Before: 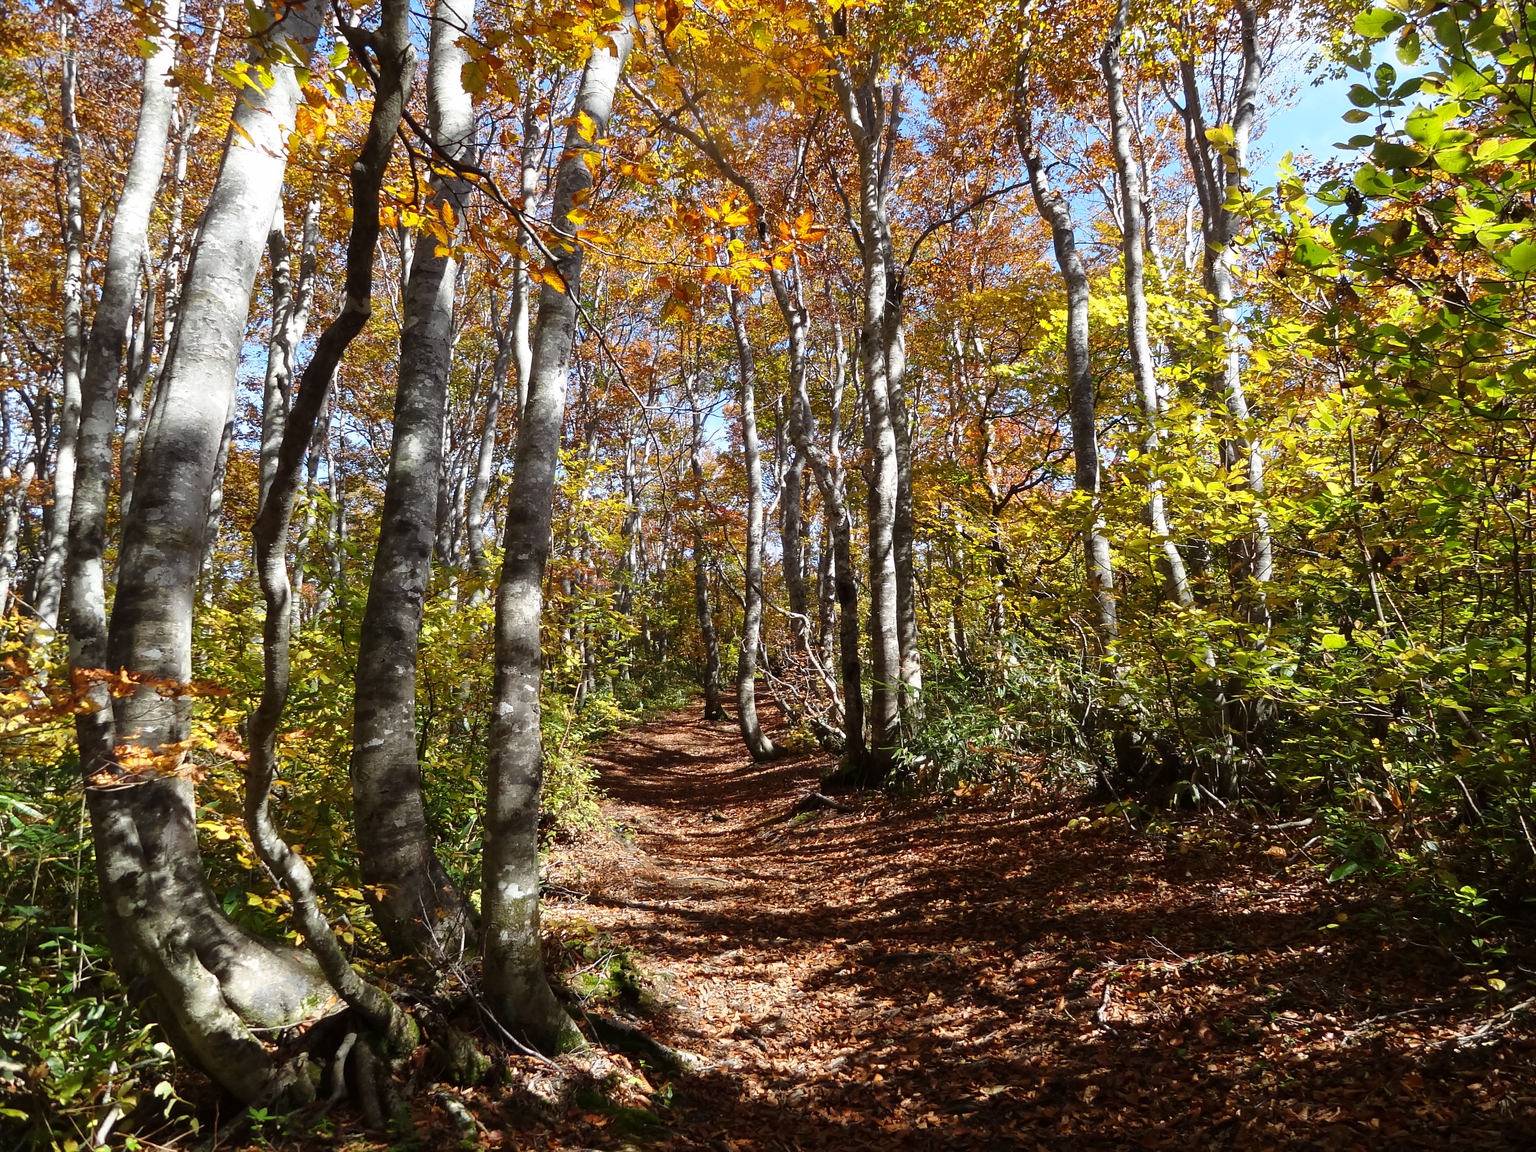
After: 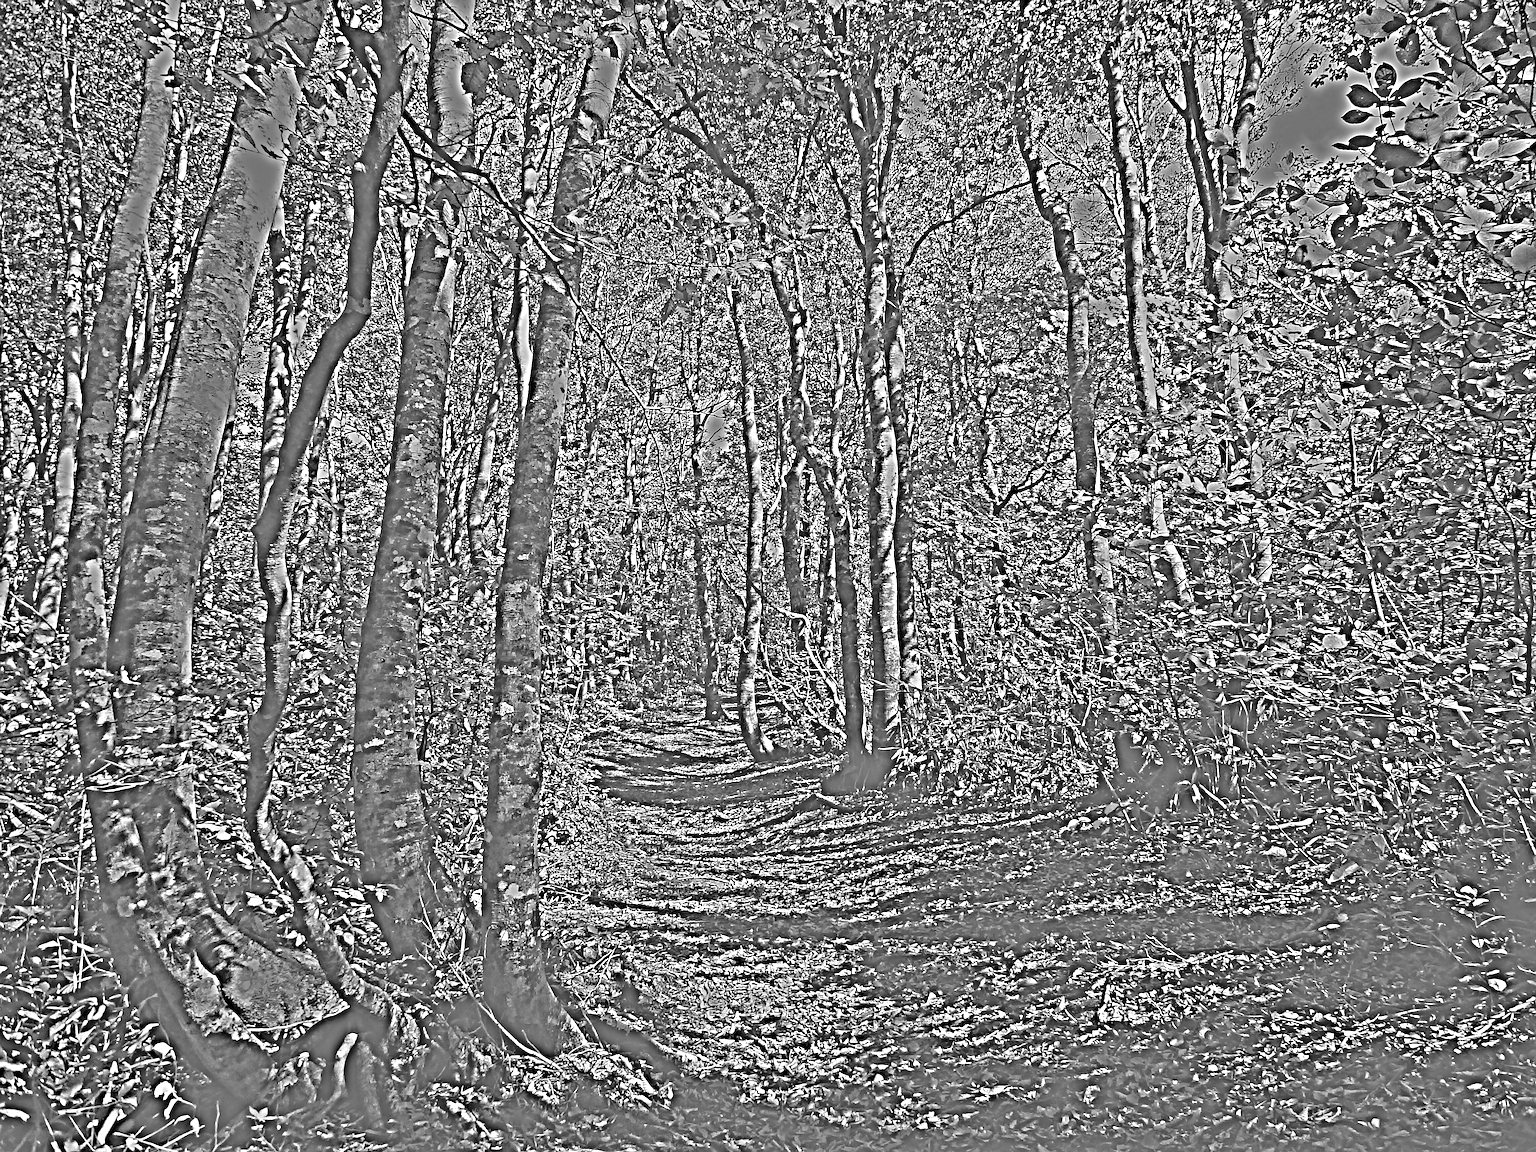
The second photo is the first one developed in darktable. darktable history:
local contrast: mode bilateral grid, contrast 25, coarseness 60, detail 151%, midtone range 0.2
color balance: output saturation 110%
sharpen: on, module defaults
highpass: on, module defaults
